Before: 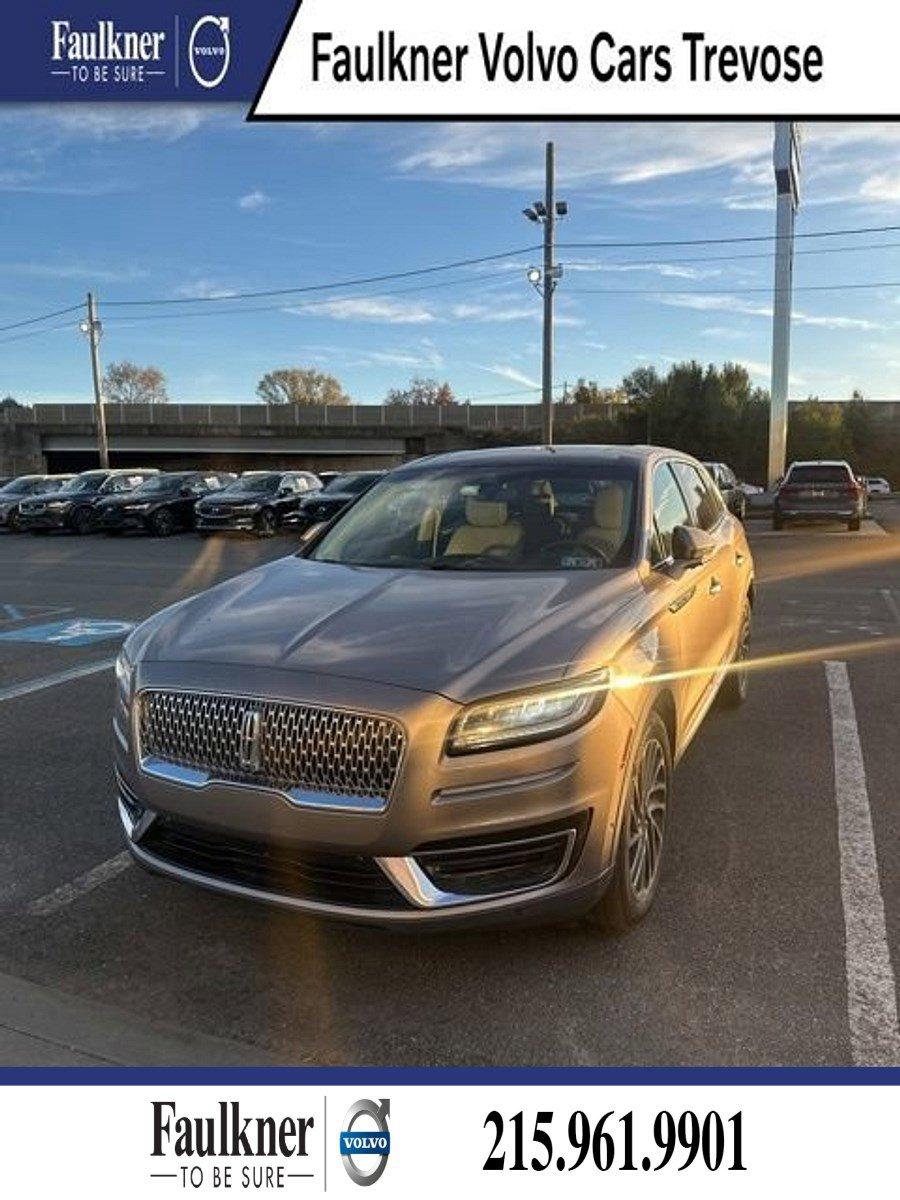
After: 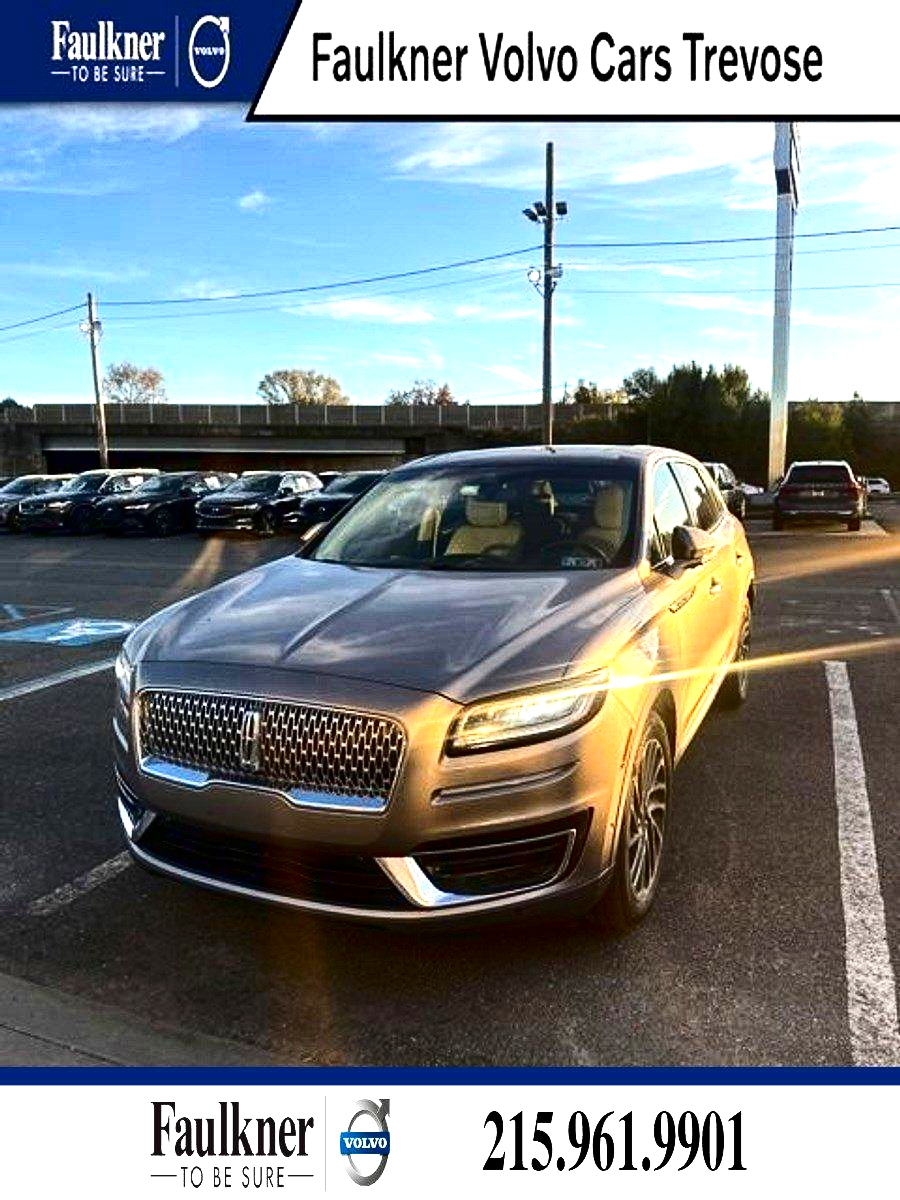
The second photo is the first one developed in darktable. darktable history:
exposure: black level correction 0, exposure 0.953 EV, compensate exposure bias true, compensate highlight preservation false
contrast brightness saturation: contrast 0.24, brightness -0.24, saturation 0.14
